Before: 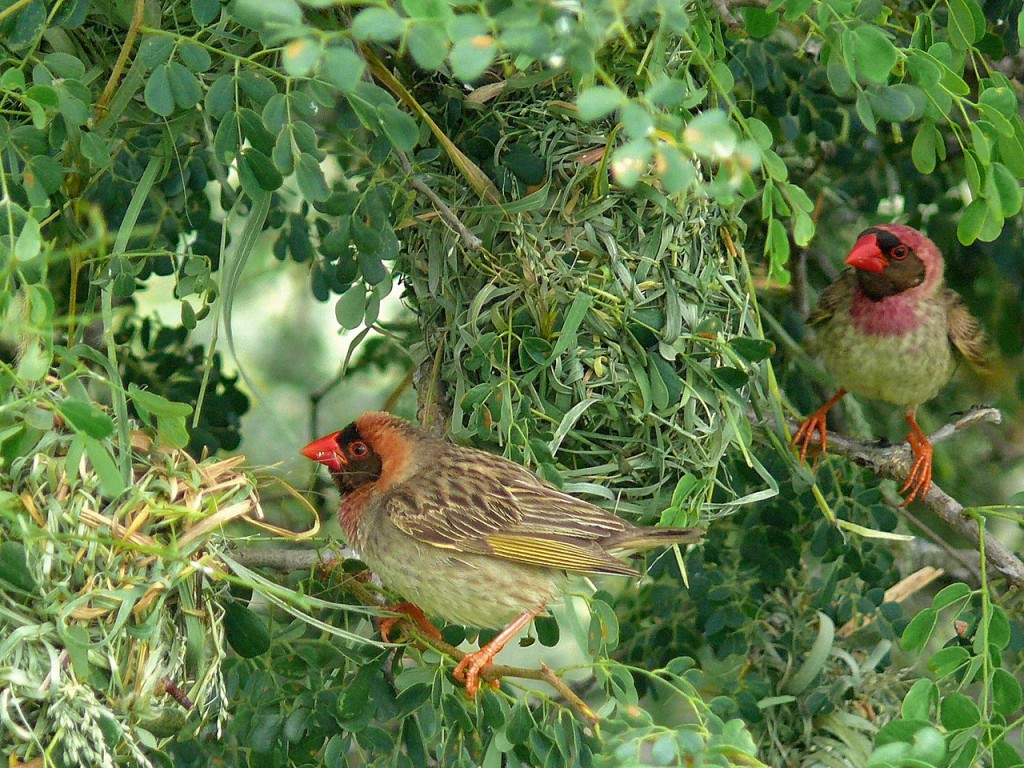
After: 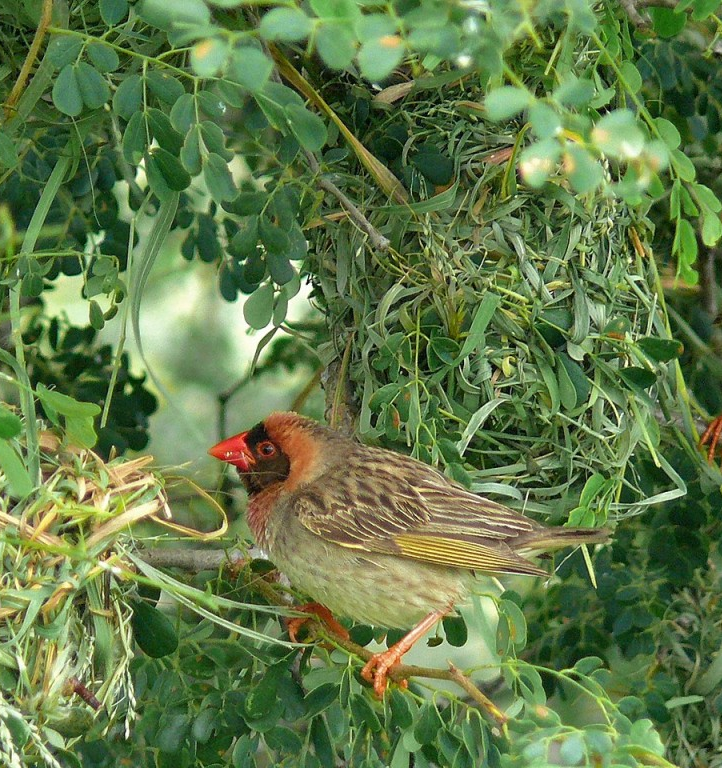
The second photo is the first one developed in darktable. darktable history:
crop and rotate: left 9.037%, right 20.368%
